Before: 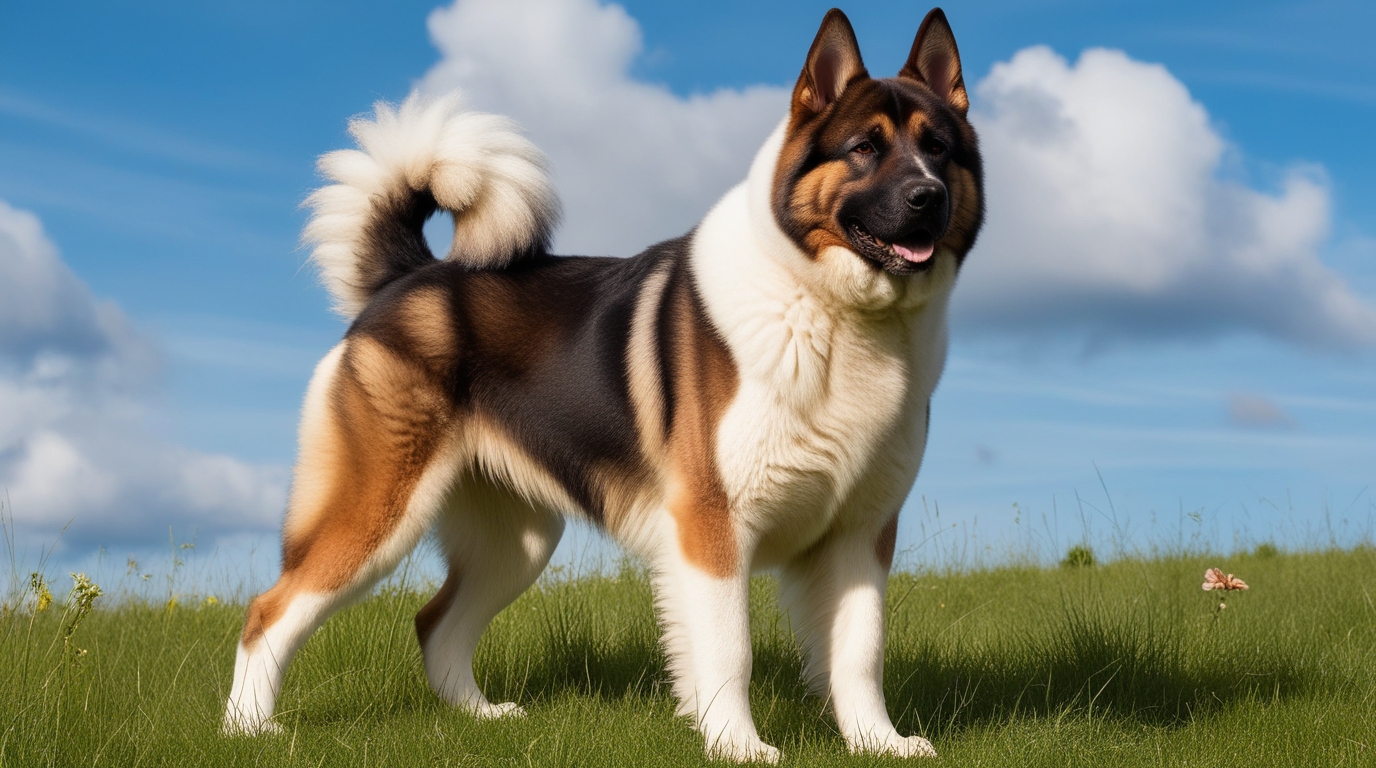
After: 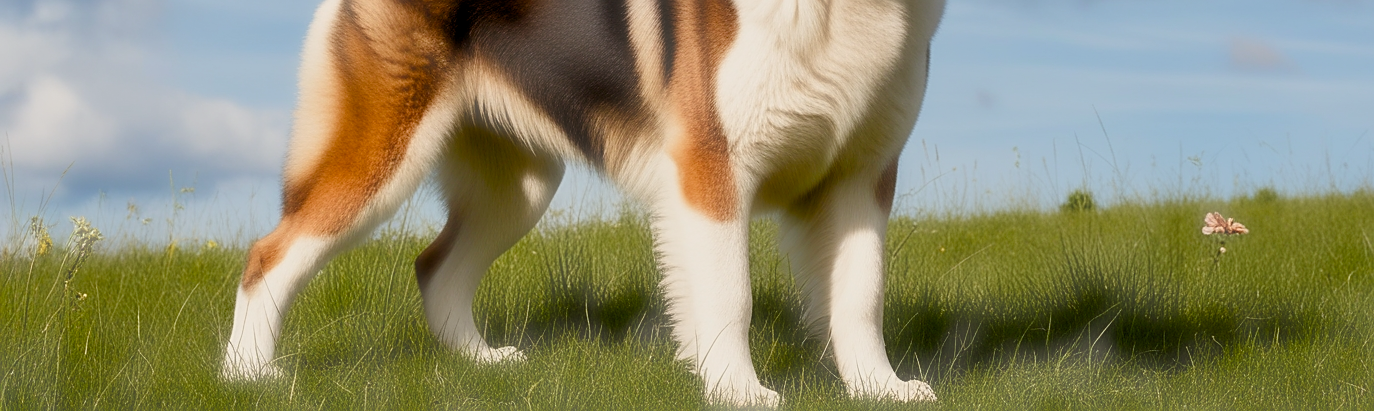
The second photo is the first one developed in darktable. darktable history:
haze removal: strength -0.89, distance 0.232, compatibility mode true, adaptive false
crop and rotate: top 46.463%, right 0.099%
exposure: black level correction 0.009, exposure -0.162 EV, compensate highlight preservation false
color balance rgb: linear chroma grading › global chroma 8.881%, perceptual saturation grading › global saturation 20%, perceptual saturation grading › highlights -14.077%, perceptual saturation grading › shadows 49.887%, global vibrance 9.763%
sharpen: on, module defaults
